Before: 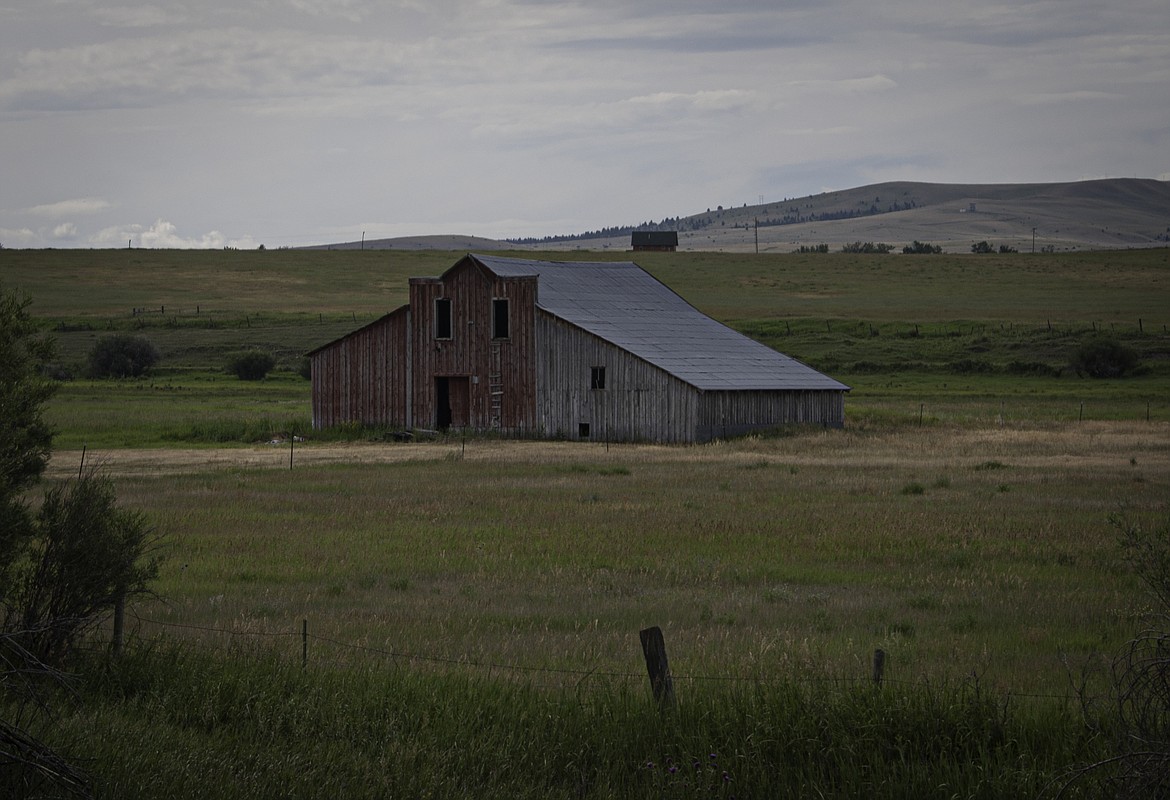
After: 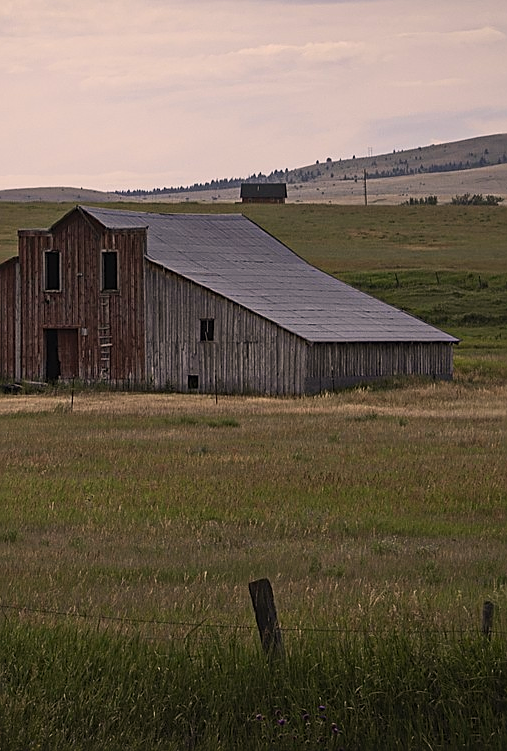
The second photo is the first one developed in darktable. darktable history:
crop: left 33.452%, top 6.025%, right 23.155%
sharpen: on, module defaults
white balance: red 1.127, blue 0.943
contrast brightness saturation: contrast 0.2, brightness 0.16, saturation 0.22
